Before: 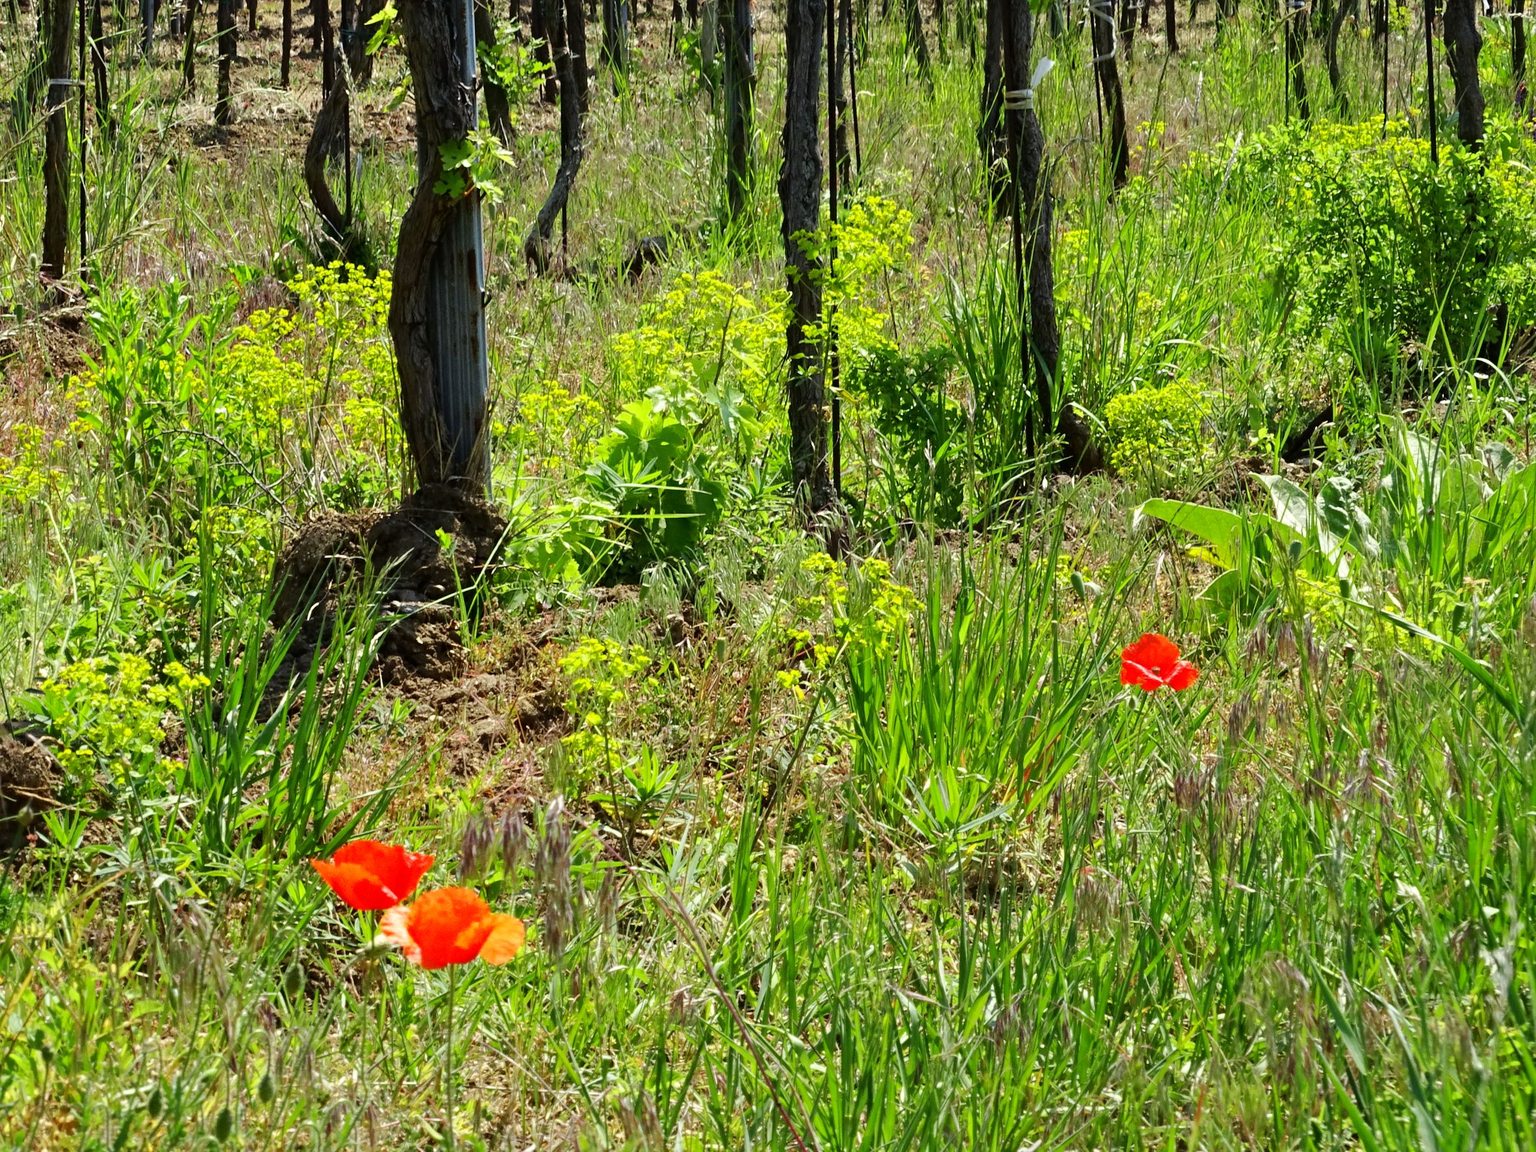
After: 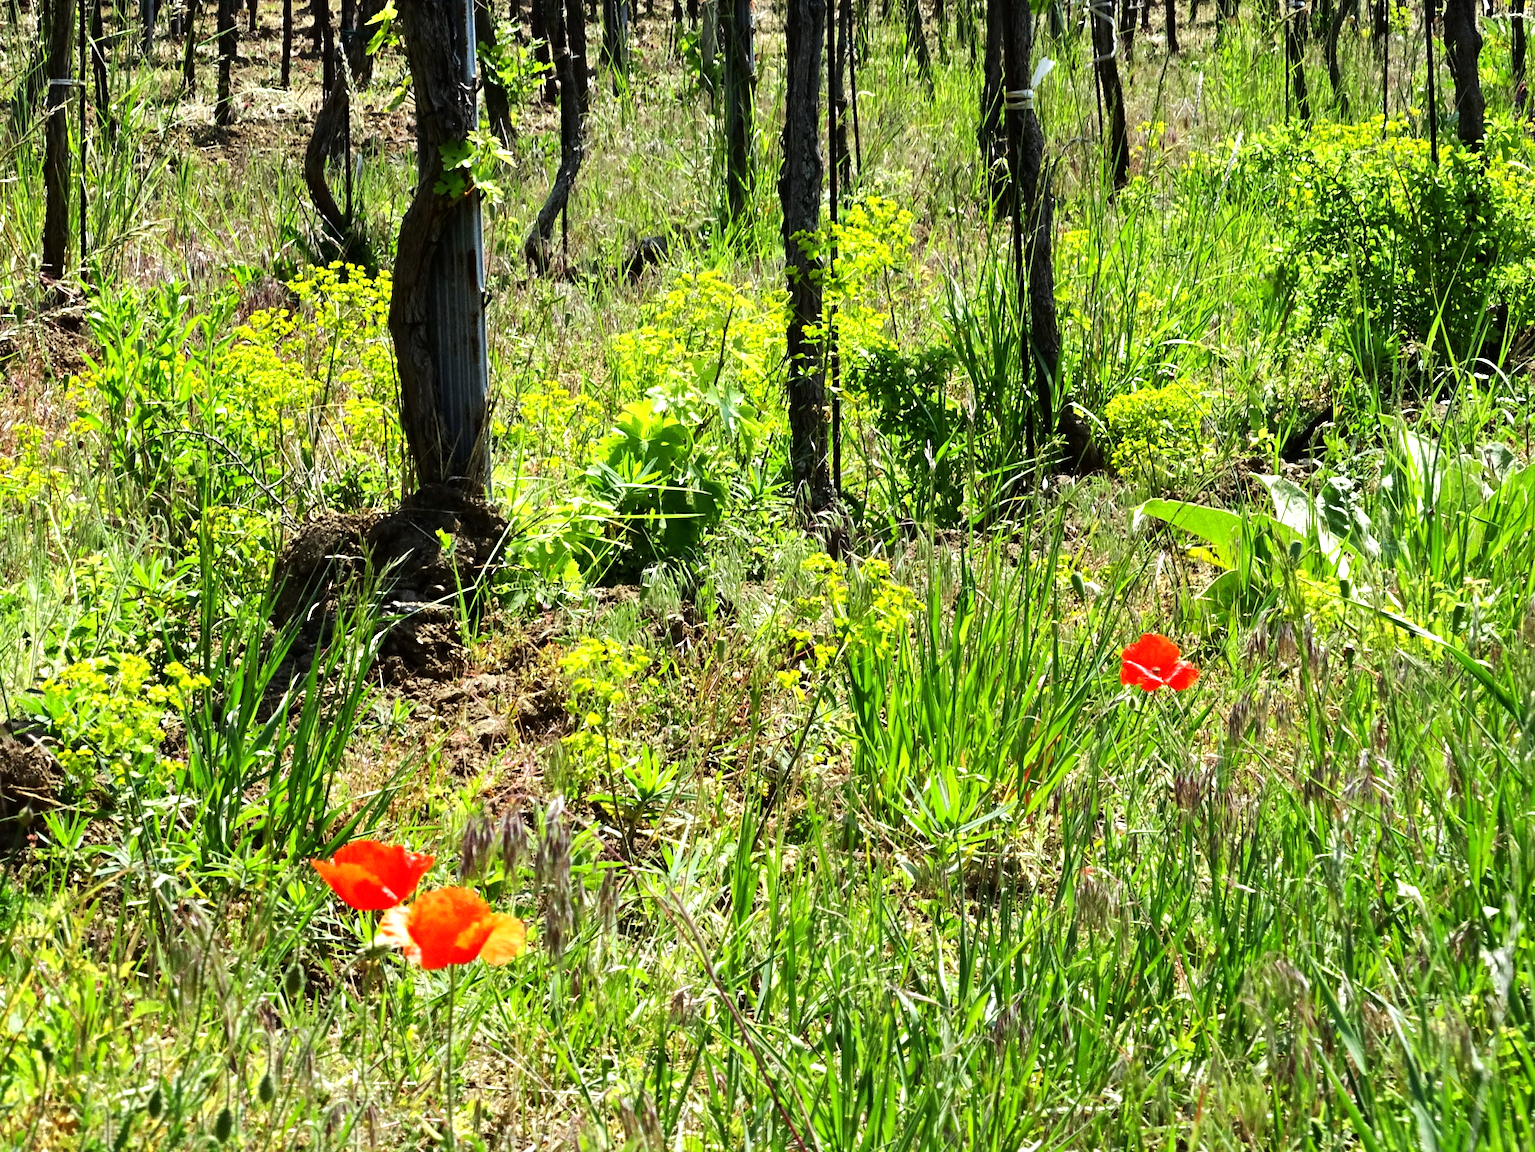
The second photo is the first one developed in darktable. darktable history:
tone equalizer: -8 EV -0.75 EV, -7 EV -0.7 EV, -6 EV -0.6 EV, -5 EV -0.4 EV, -3 EV 0.4 EV, -2 EV 0.6 EV, -1 EV 0.7 EV, +0 EV 0.75 EV, edges refinement/feathering 500, mask exposure compensation -1.57 EV, preserve details no
white balance: red 0.988, blue 1.017
